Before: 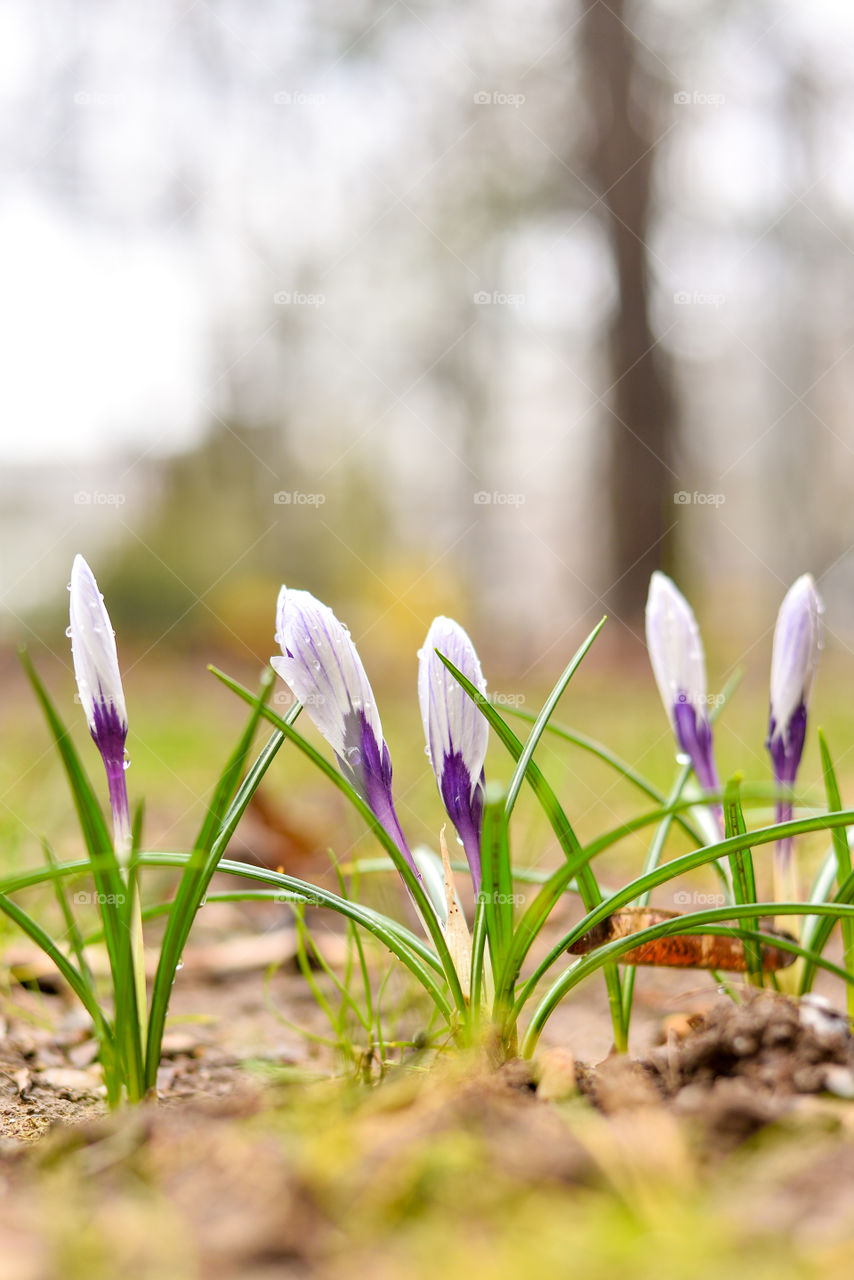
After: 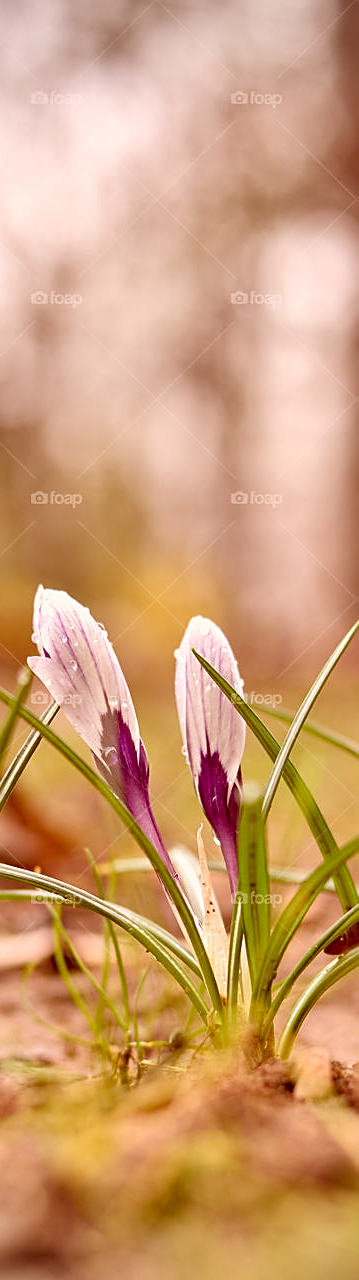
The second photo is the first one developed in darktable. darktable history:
crop: left 28.495%, right 29.463%
sharpen: on, module defaults
shadows and highlights: low approximation 0.01, soften with gaussian
vignetting: brightness -0.465, saturation -0.294
contrast brightness saturation: saturation -0.069
color correction: highlights a* 9.46, highlights b* 8.54, shadows a* 39.41, shadows b* 39.92, saturation 0.8
